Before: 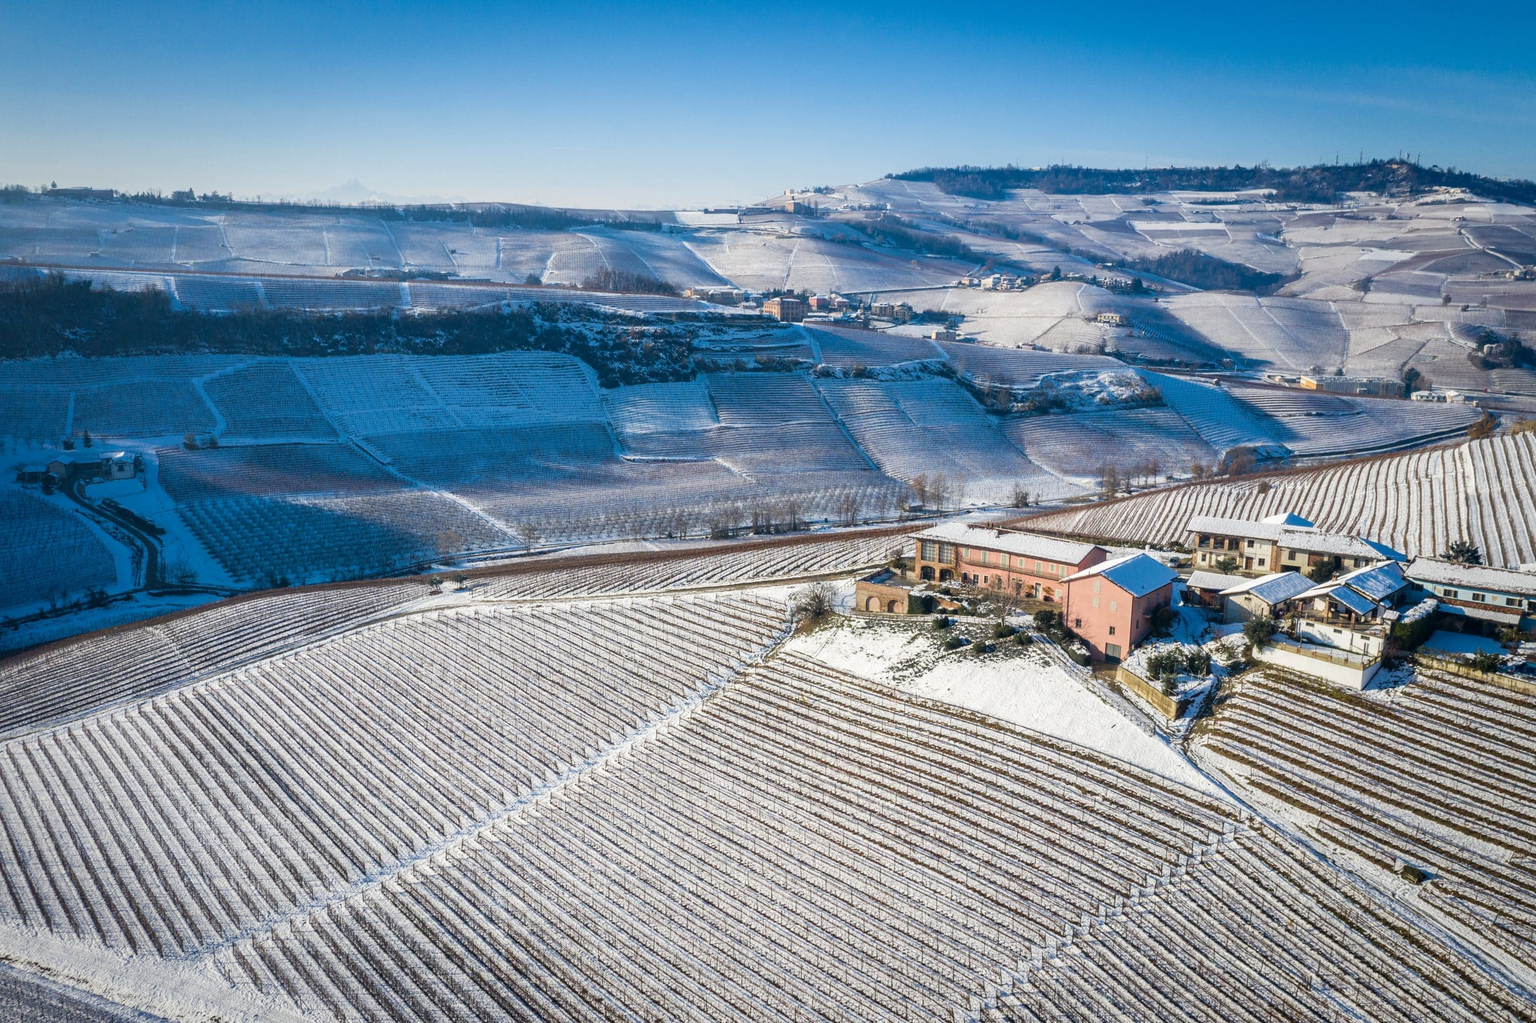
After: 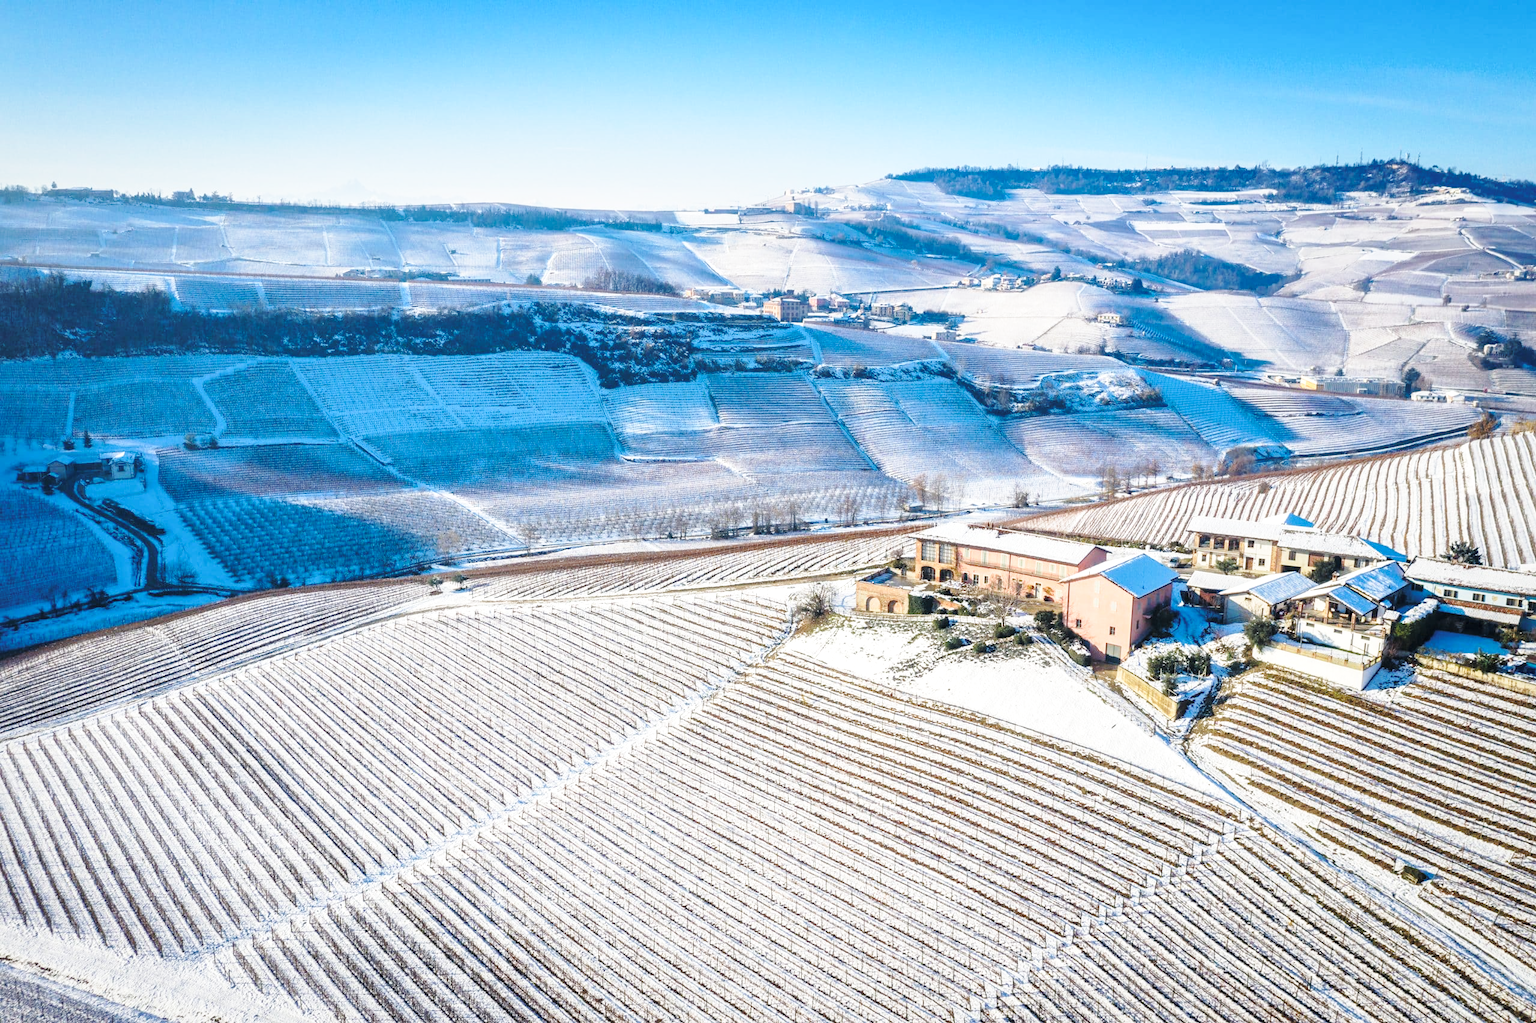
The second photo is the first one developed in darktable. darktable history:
base curve: curves: ch0 [(0, 0) (0.028, 0.03) (0.121, 0.232) (0.46, 0.748) (0.859, 0.968) (1, 1)], preserve colors none
contrast brightness saturation: brightness 0.15
local contrast: mode bilateral grid, contrast 20, coarseness 50, detail 120%, midtone range 0.2
